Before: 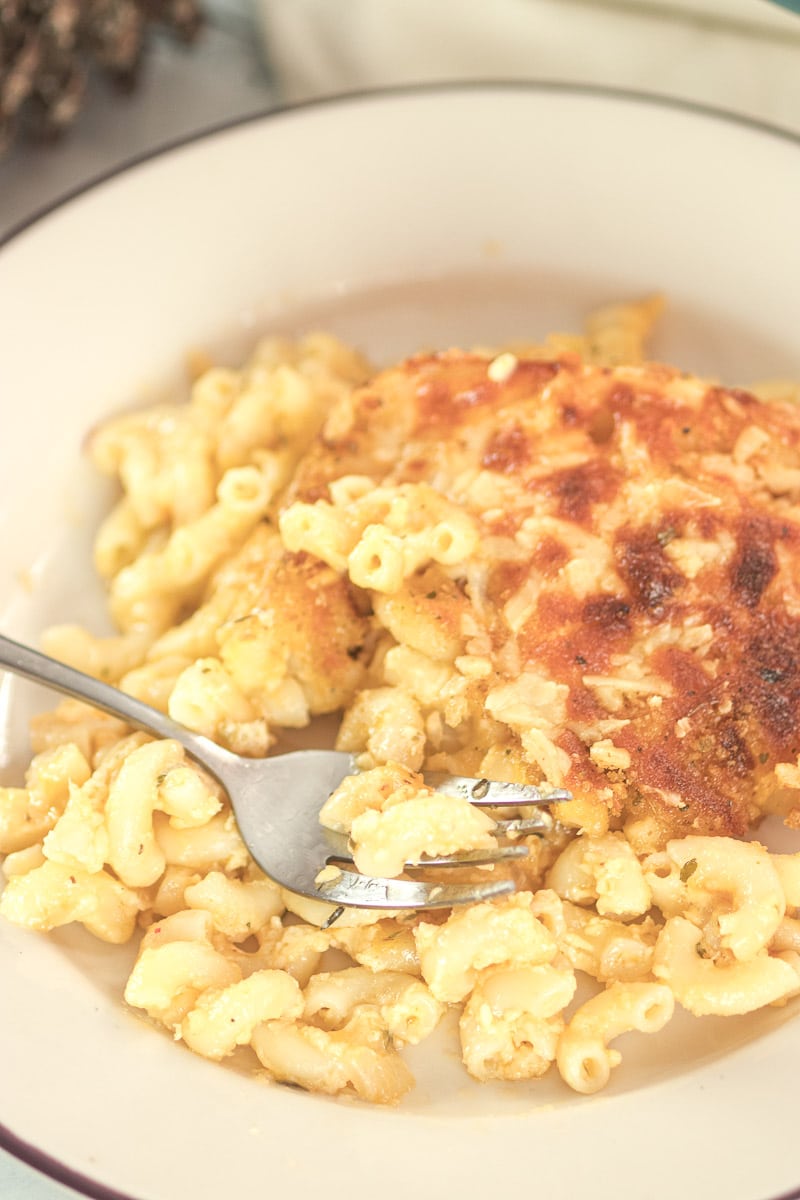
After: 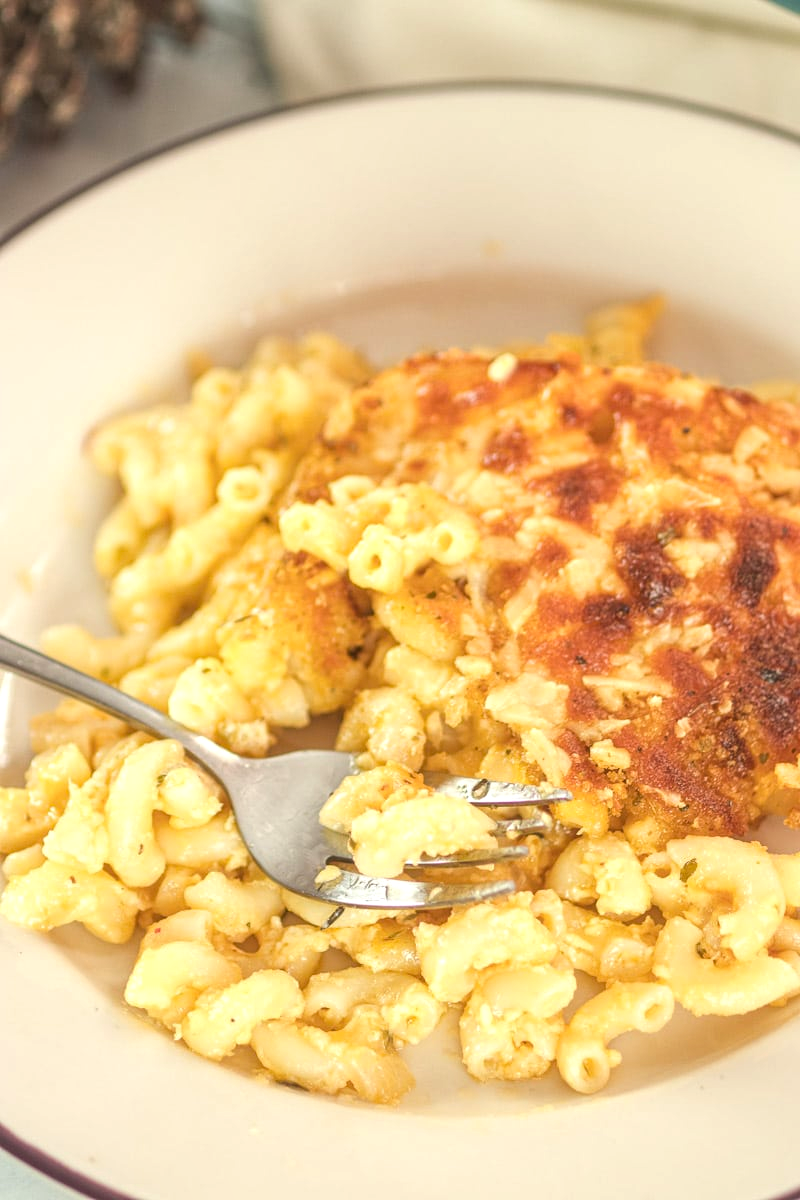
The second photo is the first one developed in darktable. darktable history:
local contrast: on, module defaults
color balance rgb: global offset › luminance 0.714%, linear chroma grading › global chroma 15.014%, perceptual saturation grading › global saturation 0.671%, global vibrance 14.597%
